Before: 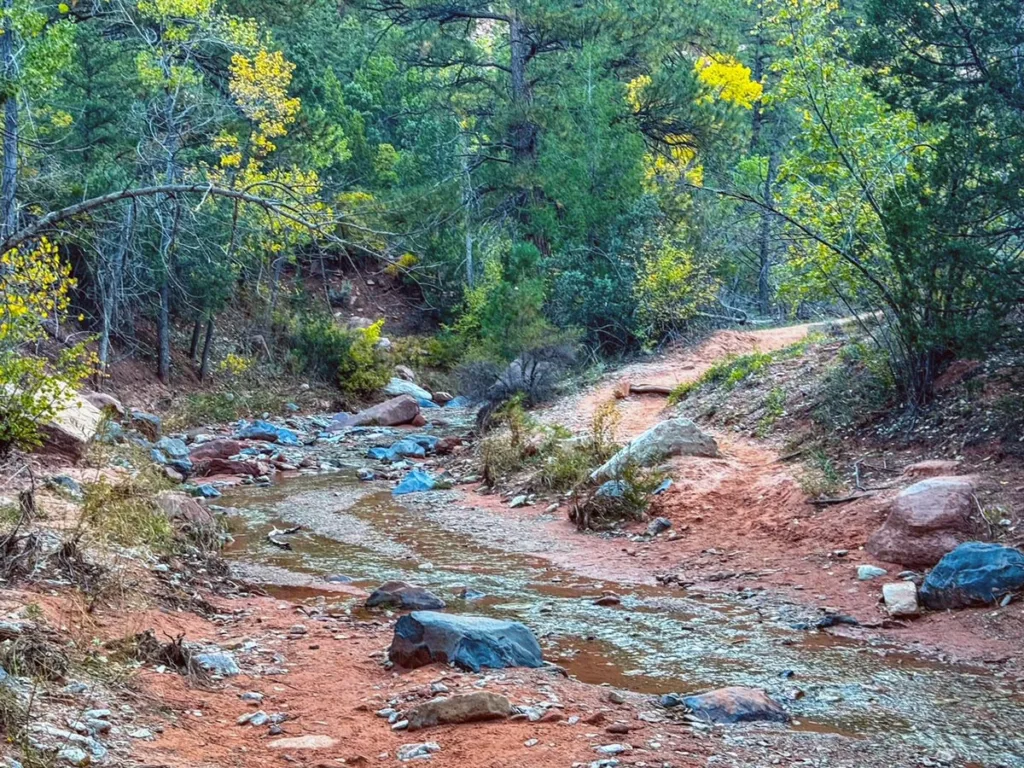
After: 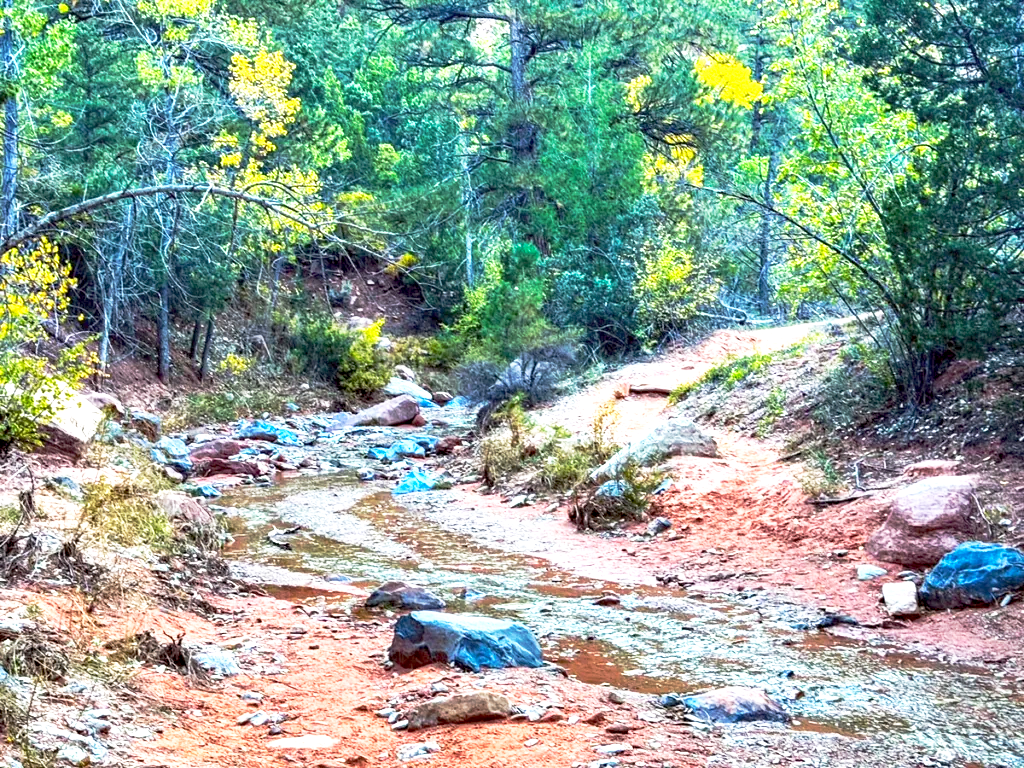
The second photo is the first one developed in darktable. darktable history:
exposure: black level correction 0.008, exposure 0.971 EV, compensate highlight preservation false
base curve: curves: ch0 [(0, 0) (0.257, 0.25) (0.482, 0.586) (0.757, 0.871) (1, 1)], preserve colors none
